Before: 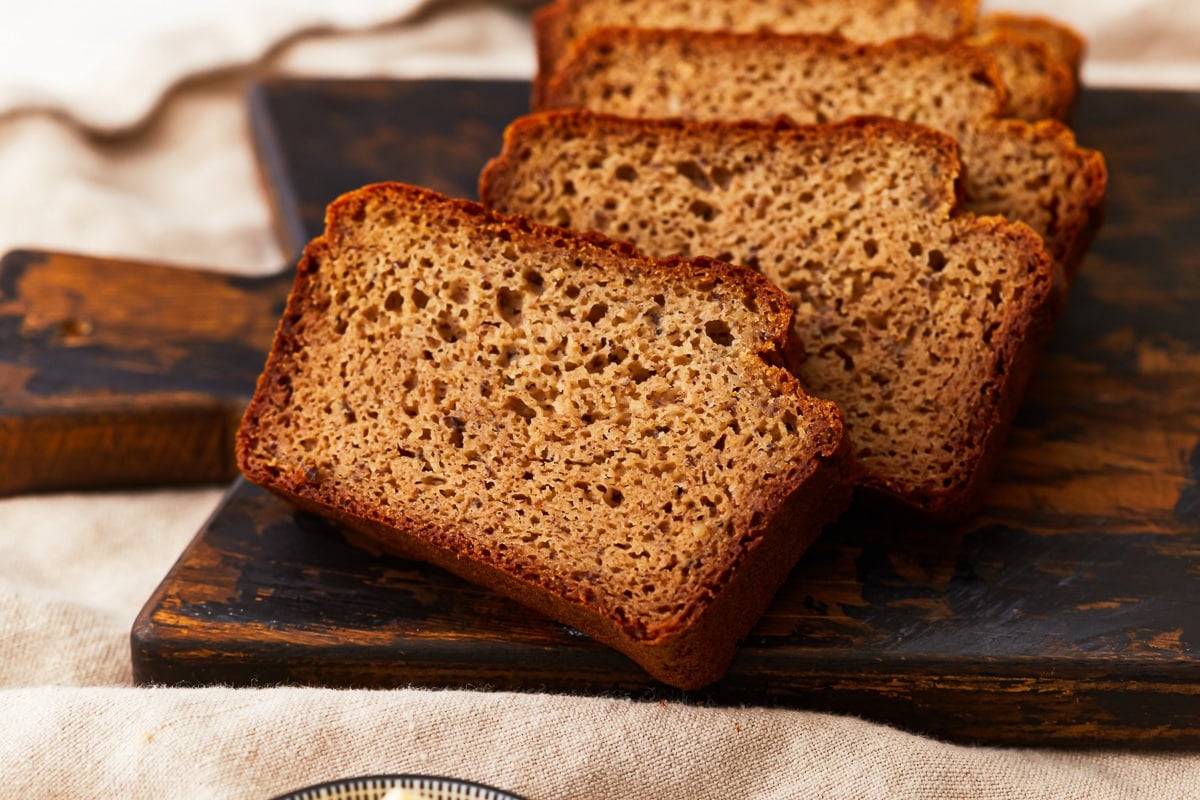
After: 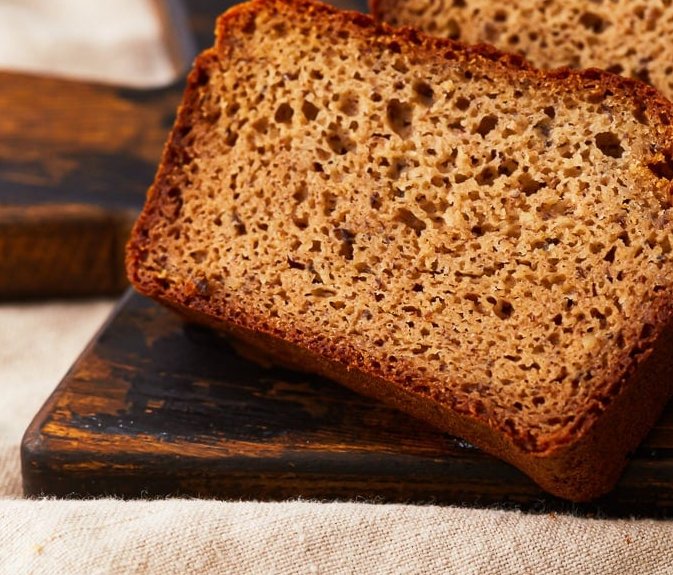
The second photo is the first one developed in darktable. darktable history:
crop: left 9.227%, top 23.604%, right 34.683%, bottom 4.453%
